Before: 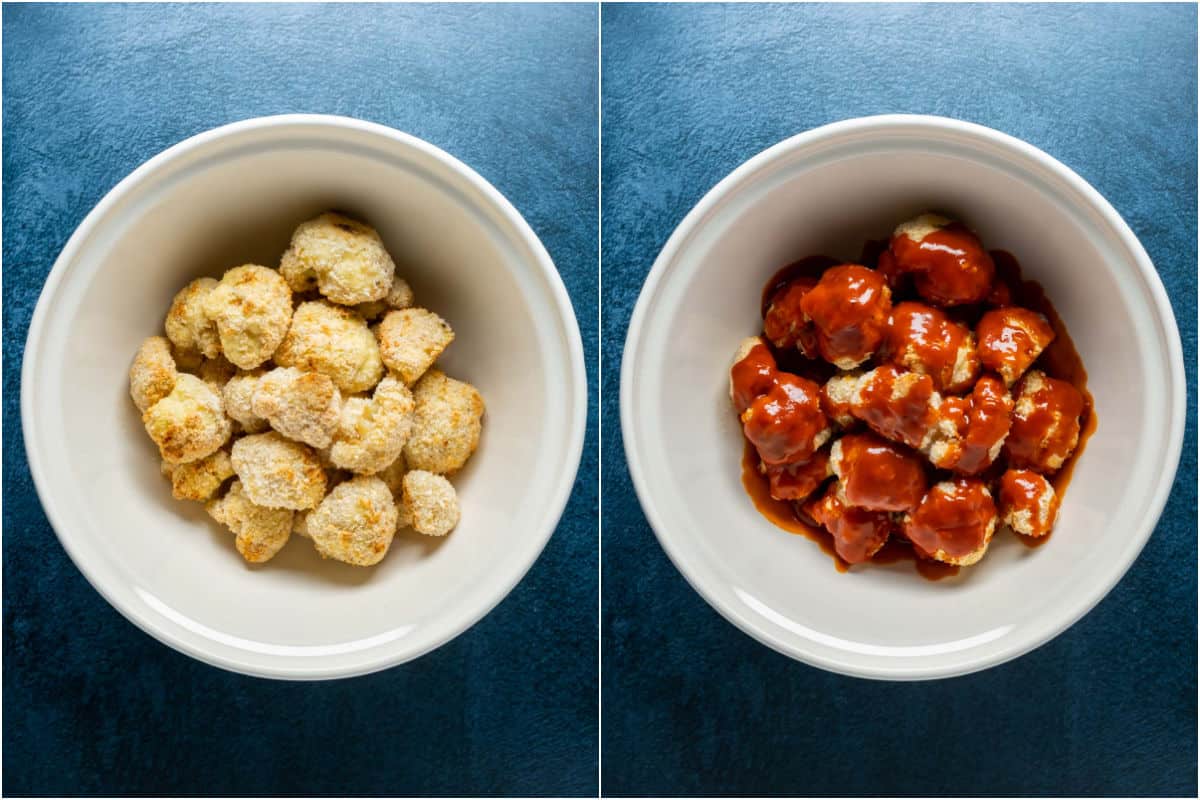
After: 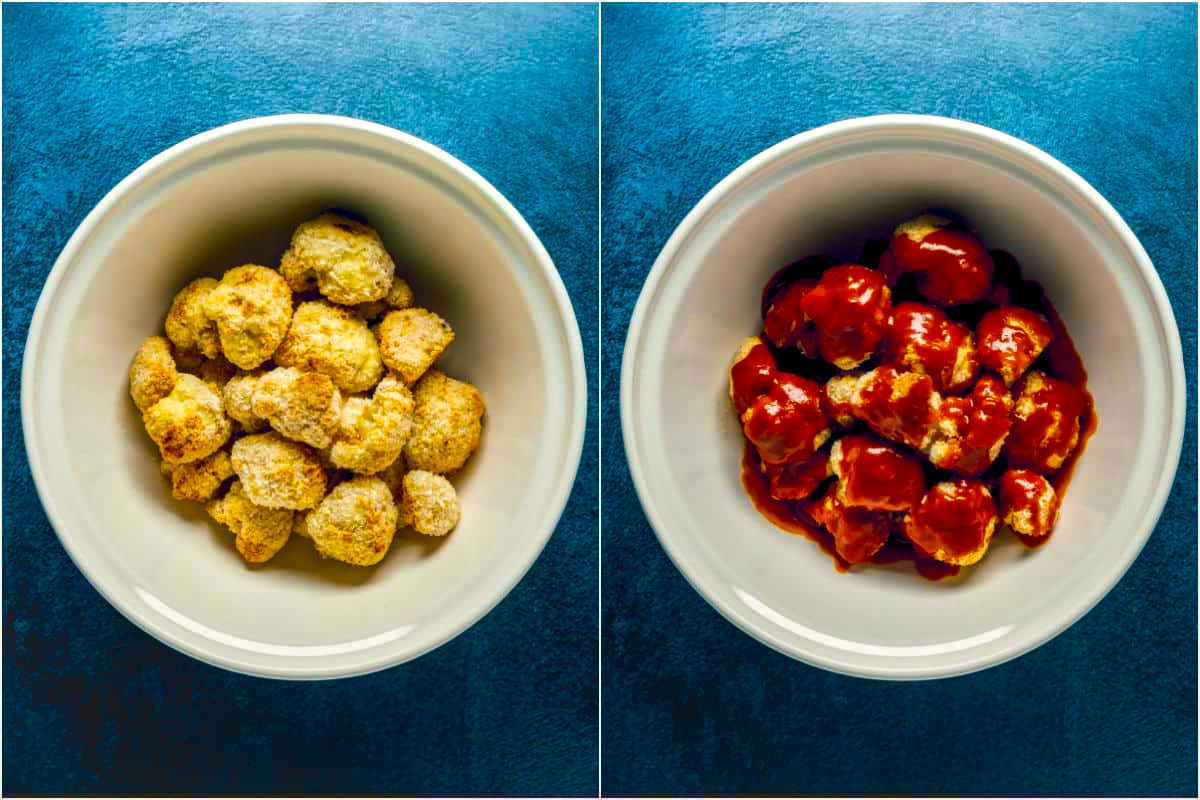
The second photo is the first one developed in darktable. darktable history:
color balance rgb: shadows lift › chroma 11.61%, shadows lift › hue 132.26°, highlights gain › luminance 6.238%, highlights gain › chroma 2.613%, highlights gain › hue 88.35°, global offset › luminance -0.279%, global offset › chroma 0.311%, global offset › hue 260.21°, linear chroma grading › global chroma 20.122%, perceptual saturation grading › global saturation 29.727%
contrast brightness saturation: contrast 0.066, brightness -0.126, saturation 0.065
local contrast: on, module defaults
